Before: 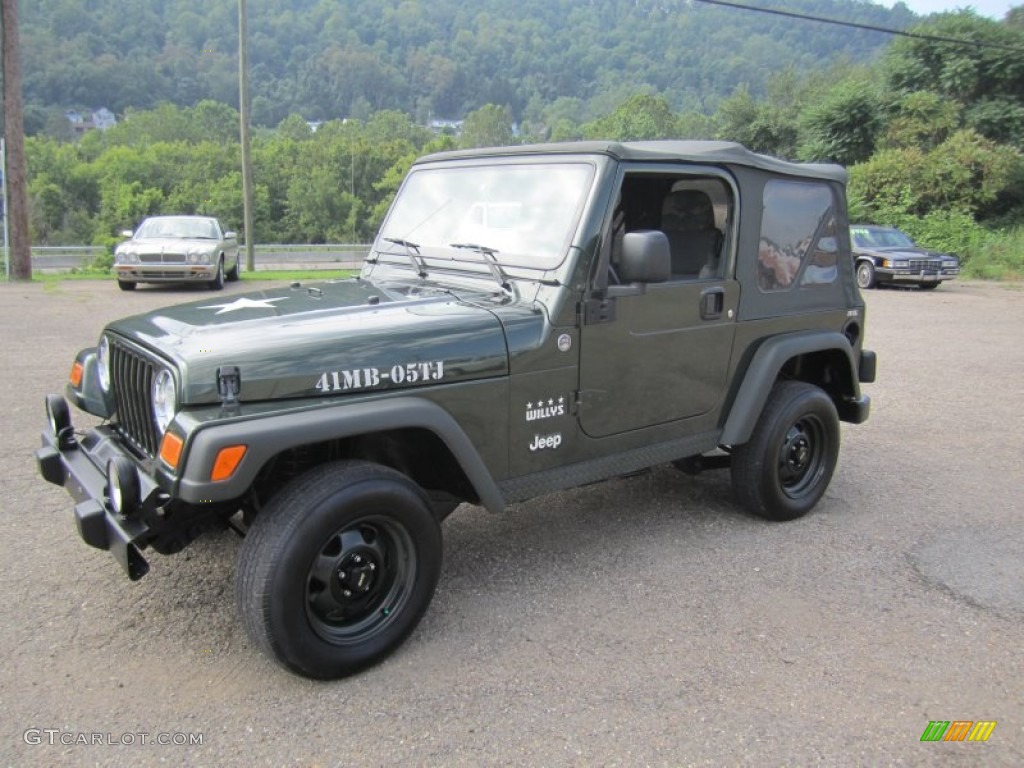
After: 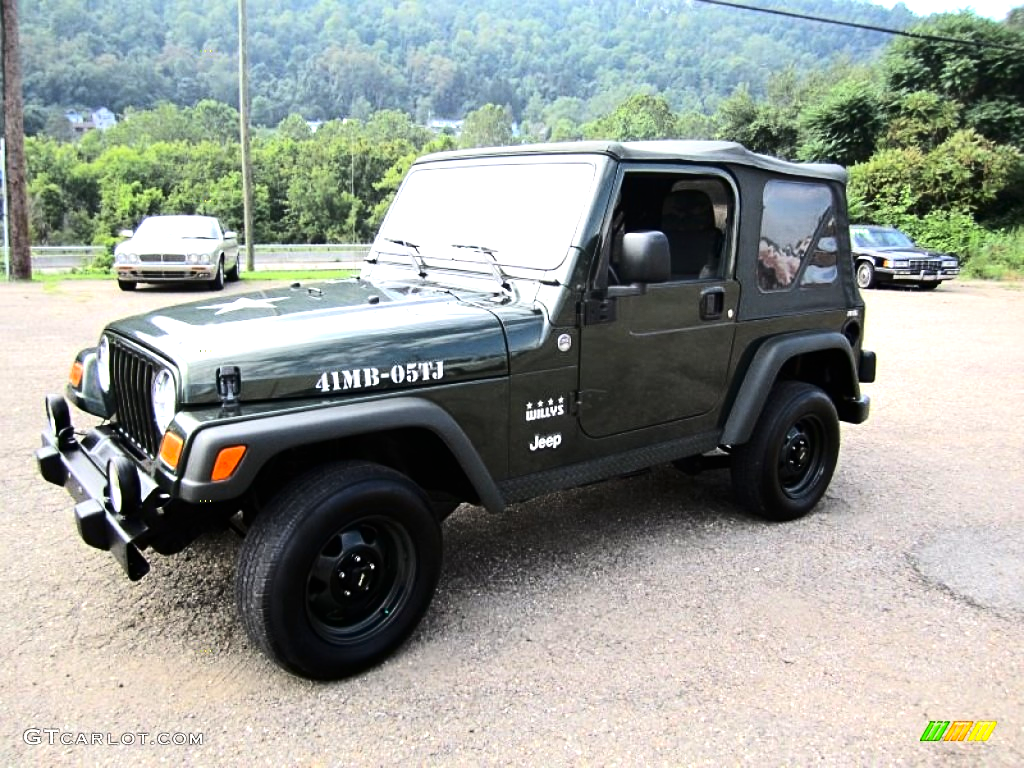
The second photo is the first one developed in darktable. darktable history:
contrast brightness saturation: contrast 0.192, brightness -0.102, saturation 0.21
sharpen: amount 0.206
tone equalizer: -8 EV -1.08 EV, -7 EV -1.01 EV, -6 EV -0.859 EV, -5 EV -0.592 EV, -3 EV 0.581 EV, -2 EV 0.855 EV, -1 EV 0.992 EV, +0 EV 1.08 EV, edges refinement/feathering 500, mask exposure compensation -1.57 EV, preserve details no
